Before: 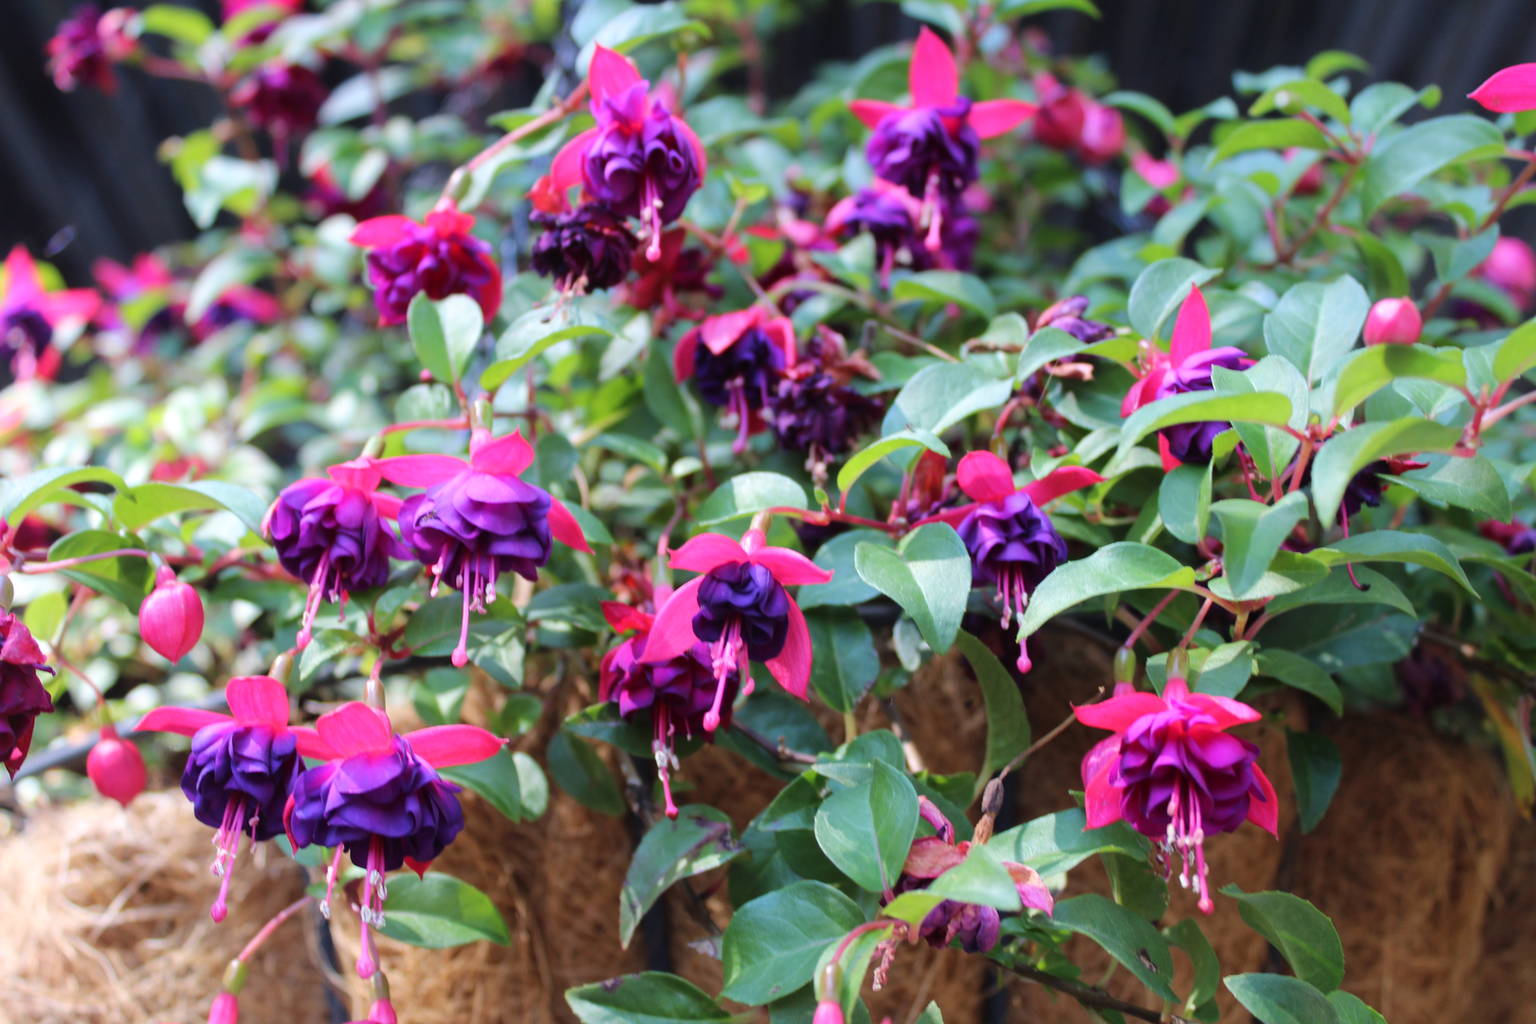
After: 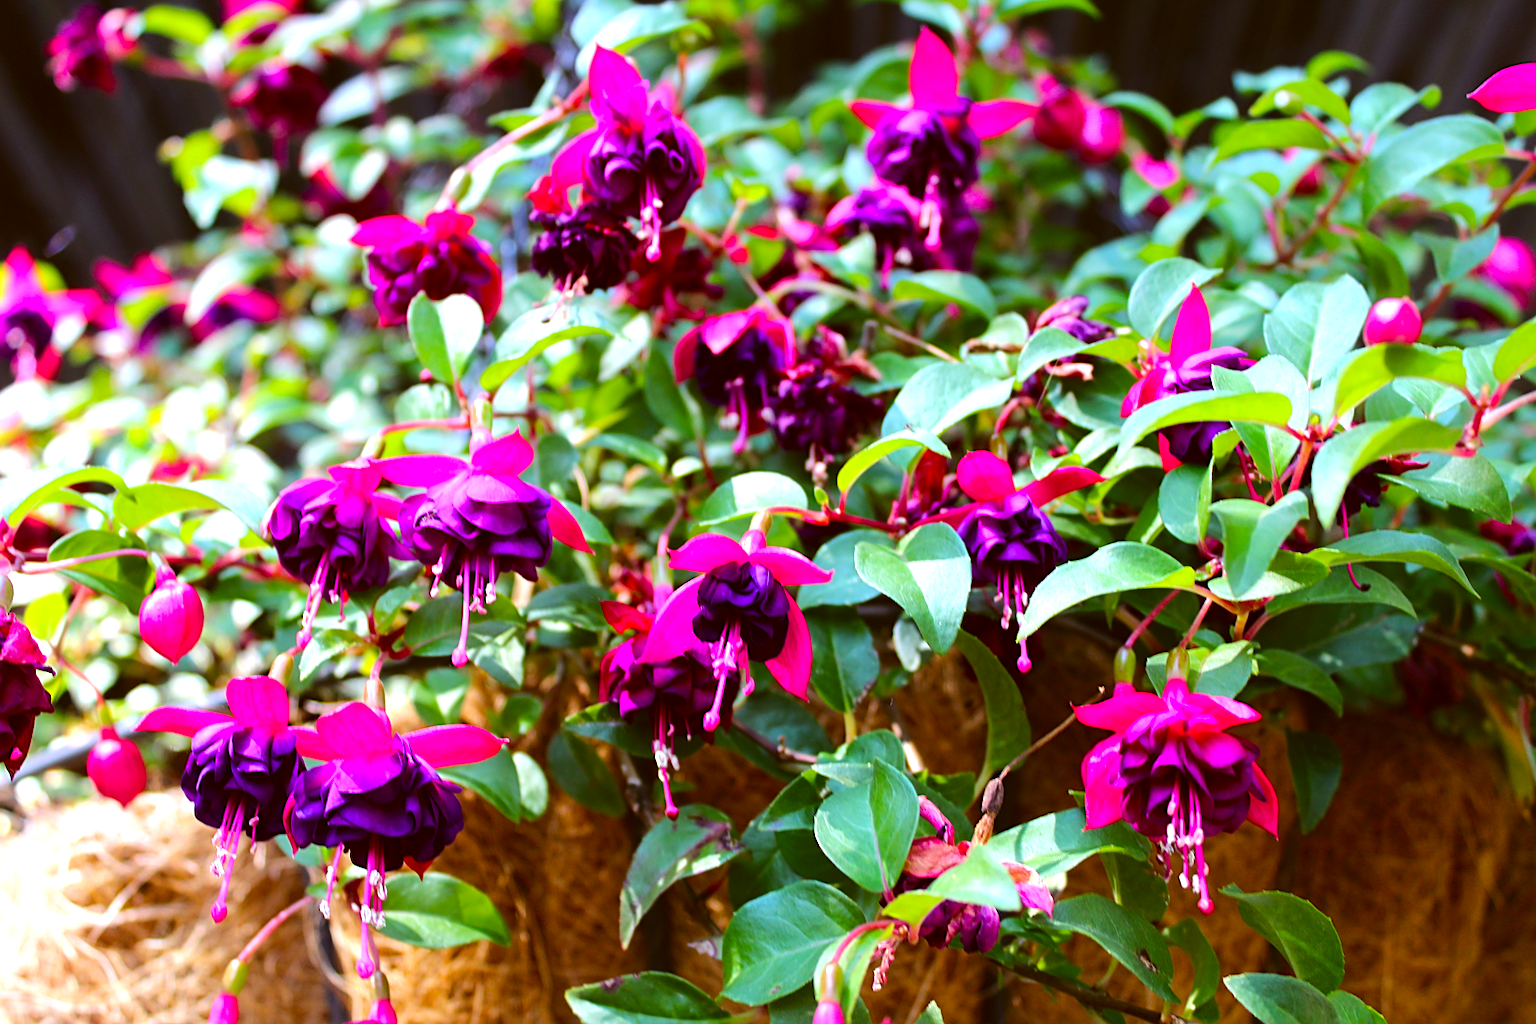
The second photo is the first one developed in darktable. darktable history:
sharpen: on, module defaults
color balance rgb: perceptual saturation grading › global saturation 36.57%, perceptual saturation grading › shadows 35.591%, perceptual brilliance grading › highlights 19.949%, perceptual brilliance grading › mid-tones 20.804%, perceptual brilliance grading › shadows -19.63%
color correction: highlights a* -0.489, highlights b* 0.164, shadows a* 4.53, shadows b* 20.16
